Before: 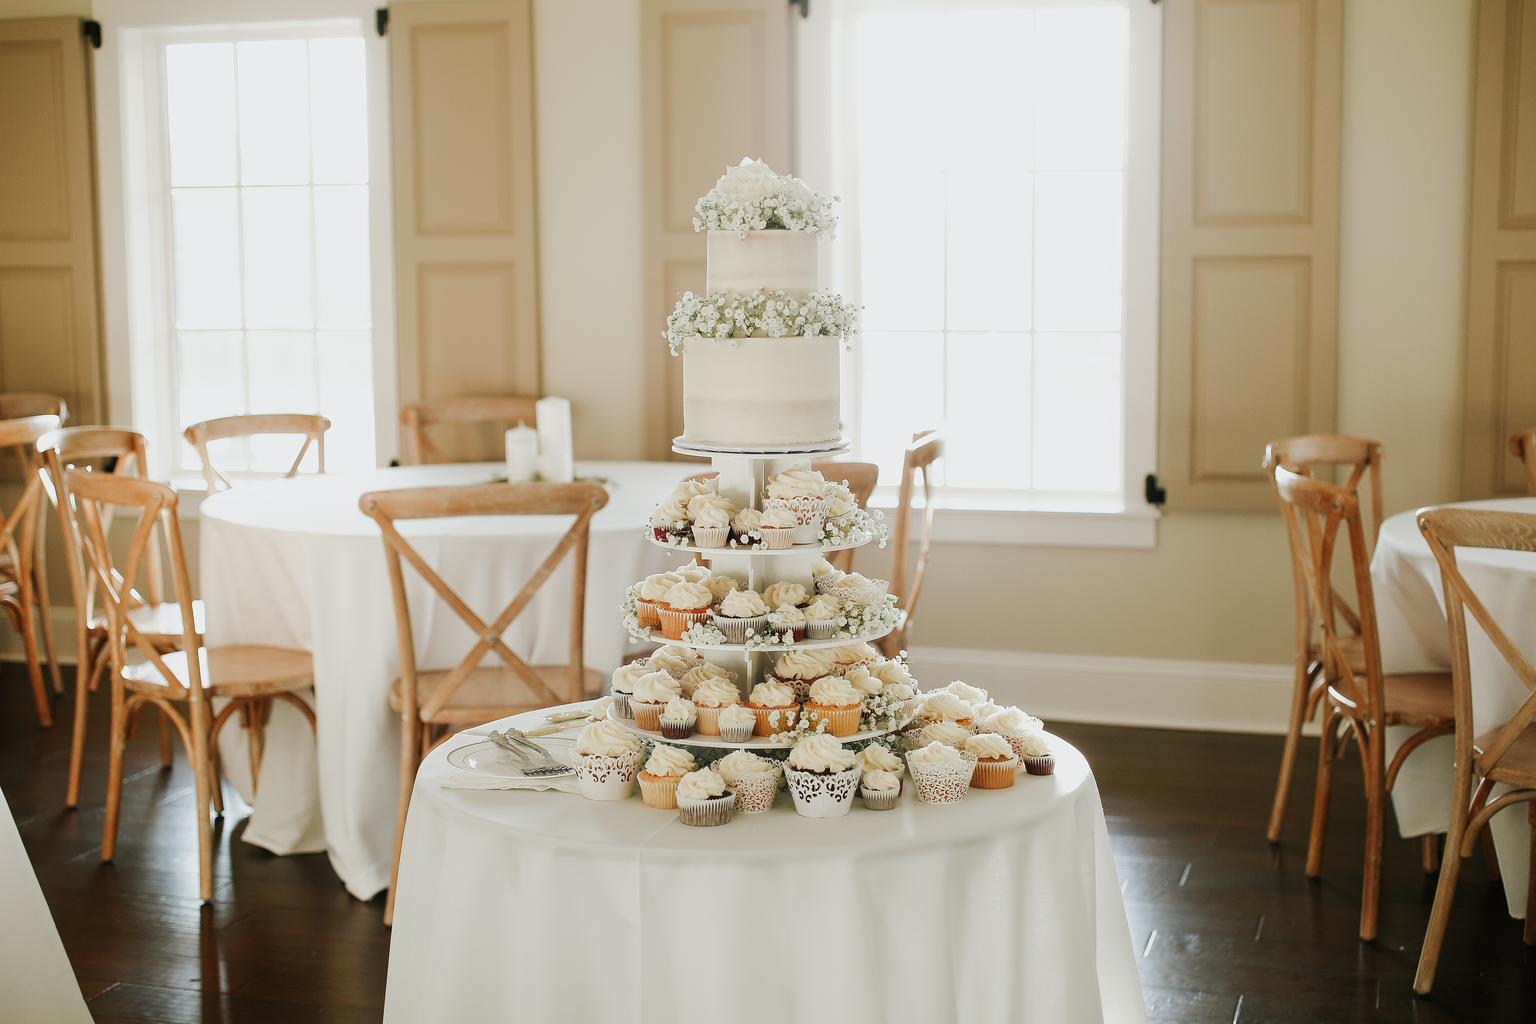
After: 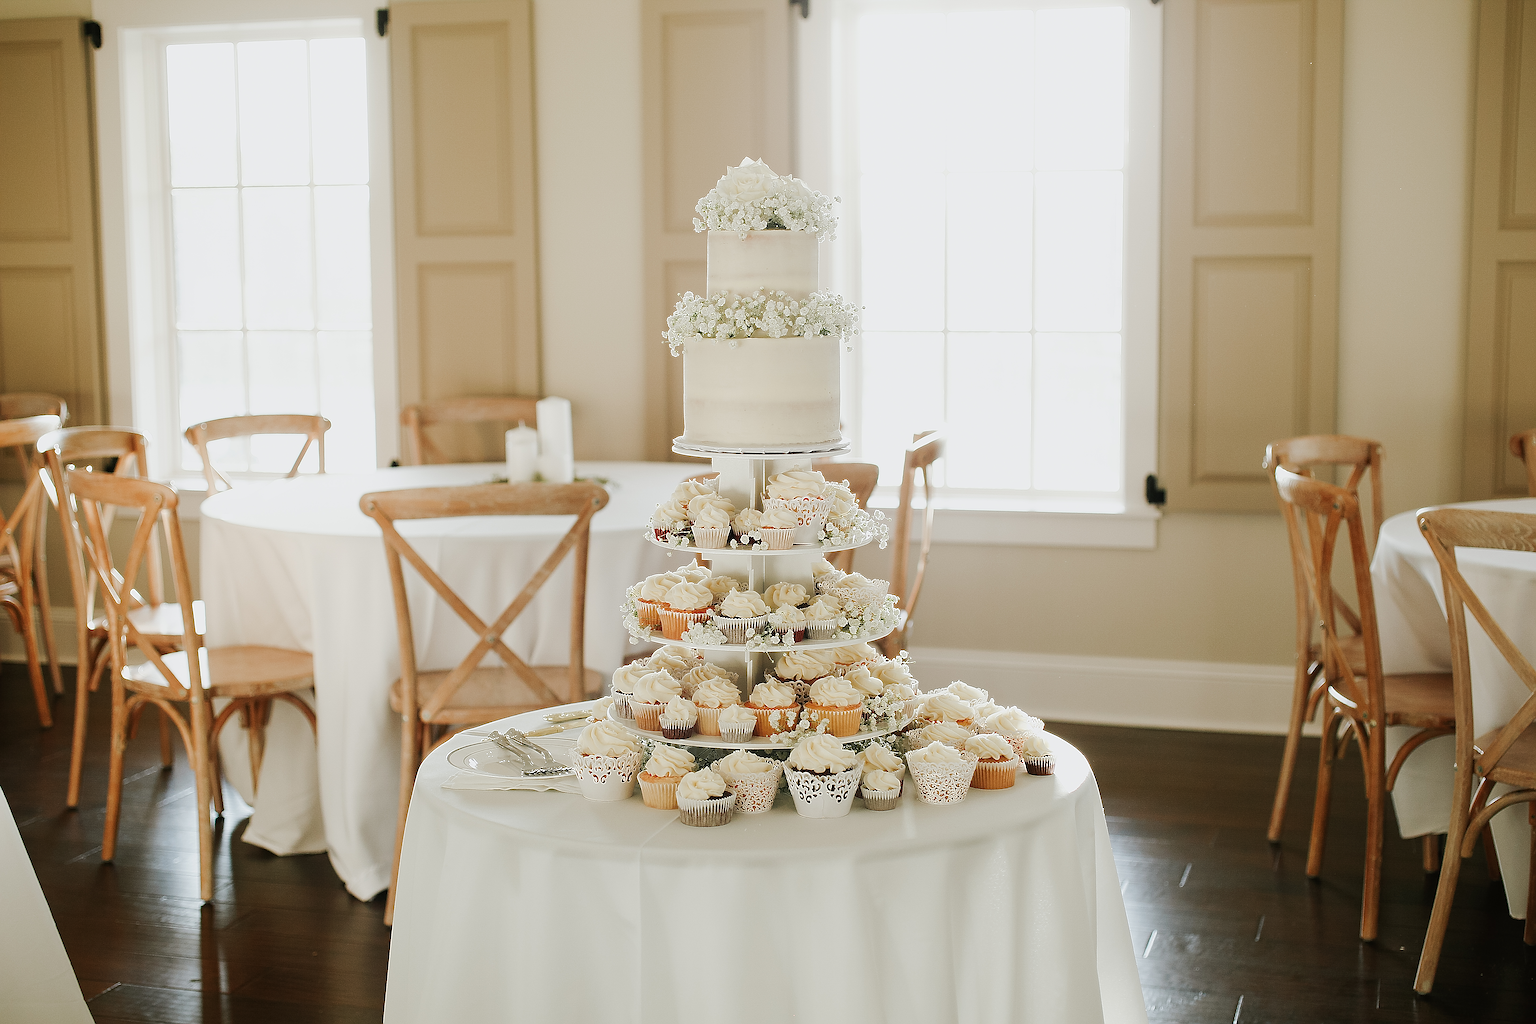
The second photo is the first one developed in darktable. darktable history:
sharpen: amount 1.004
